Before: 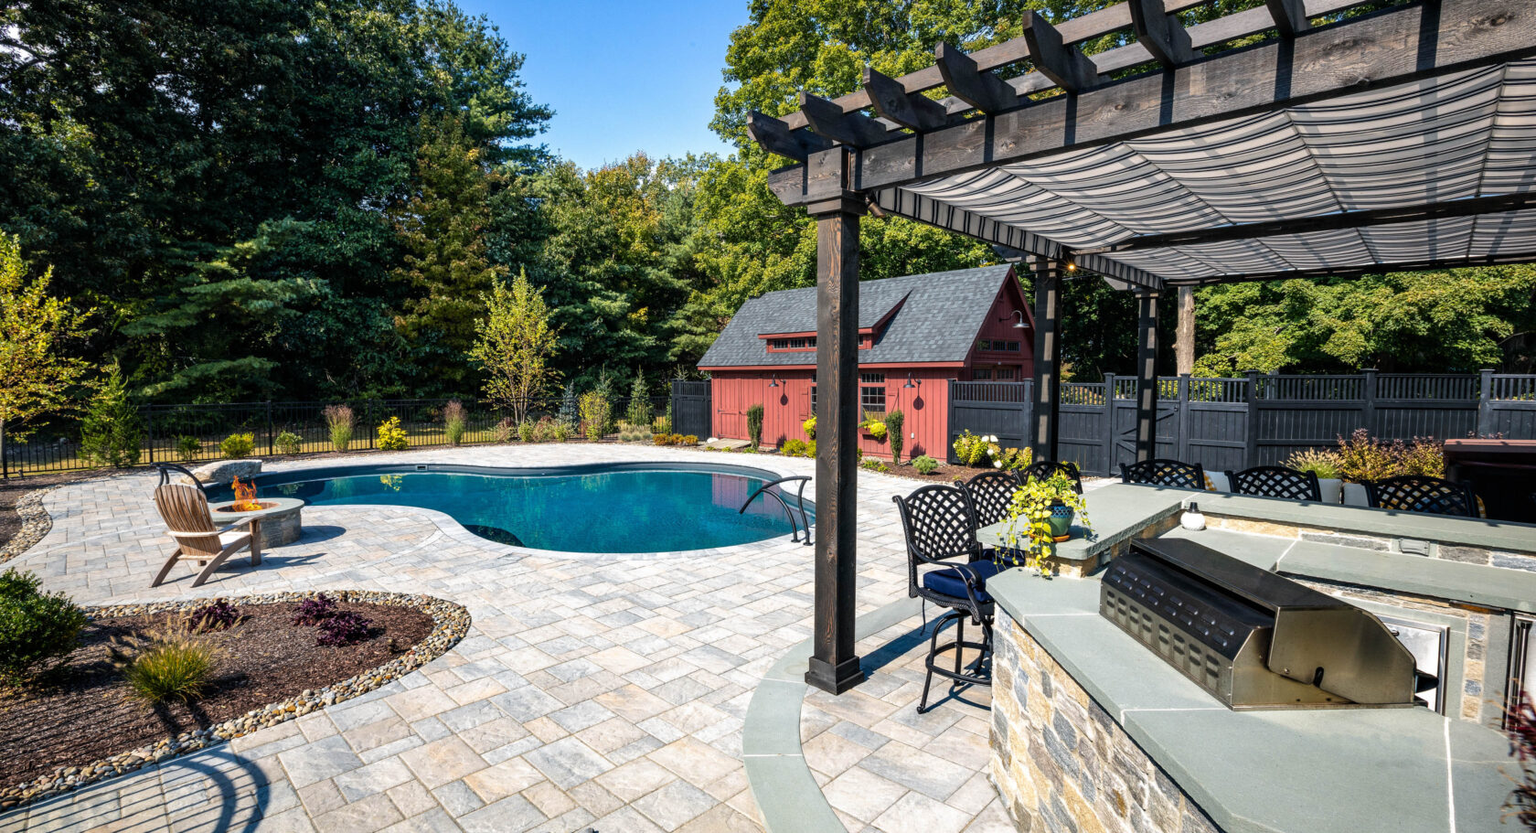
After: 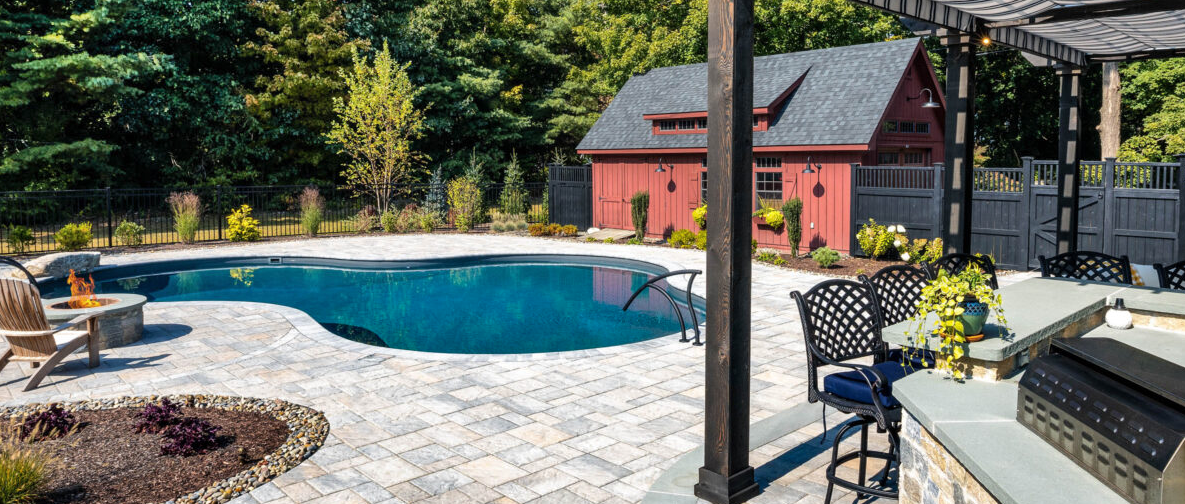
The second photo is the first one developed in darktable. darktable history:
crop: left 11.123%, top 27.61%, right 18.3%, bottom 17.034%
shadows and highlights: white point adjustment 0.05, highlights color adjustment 55.9%, soften with gaussian
